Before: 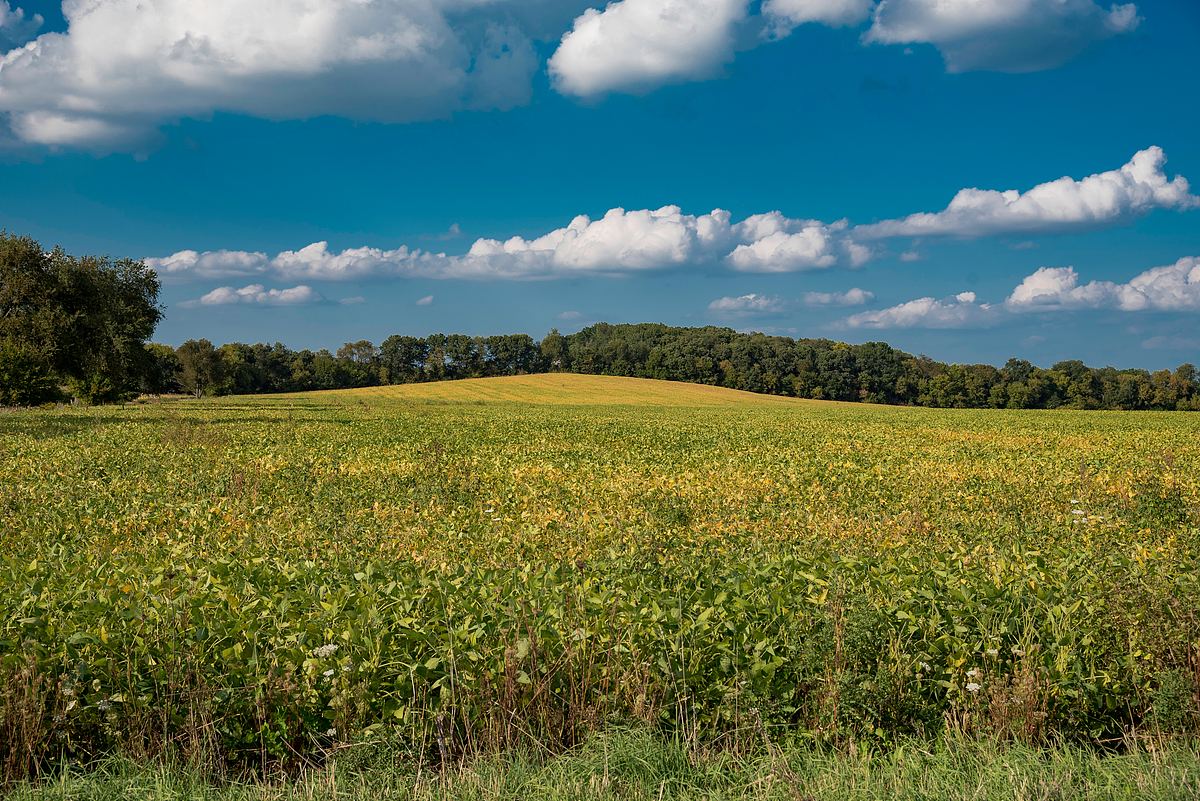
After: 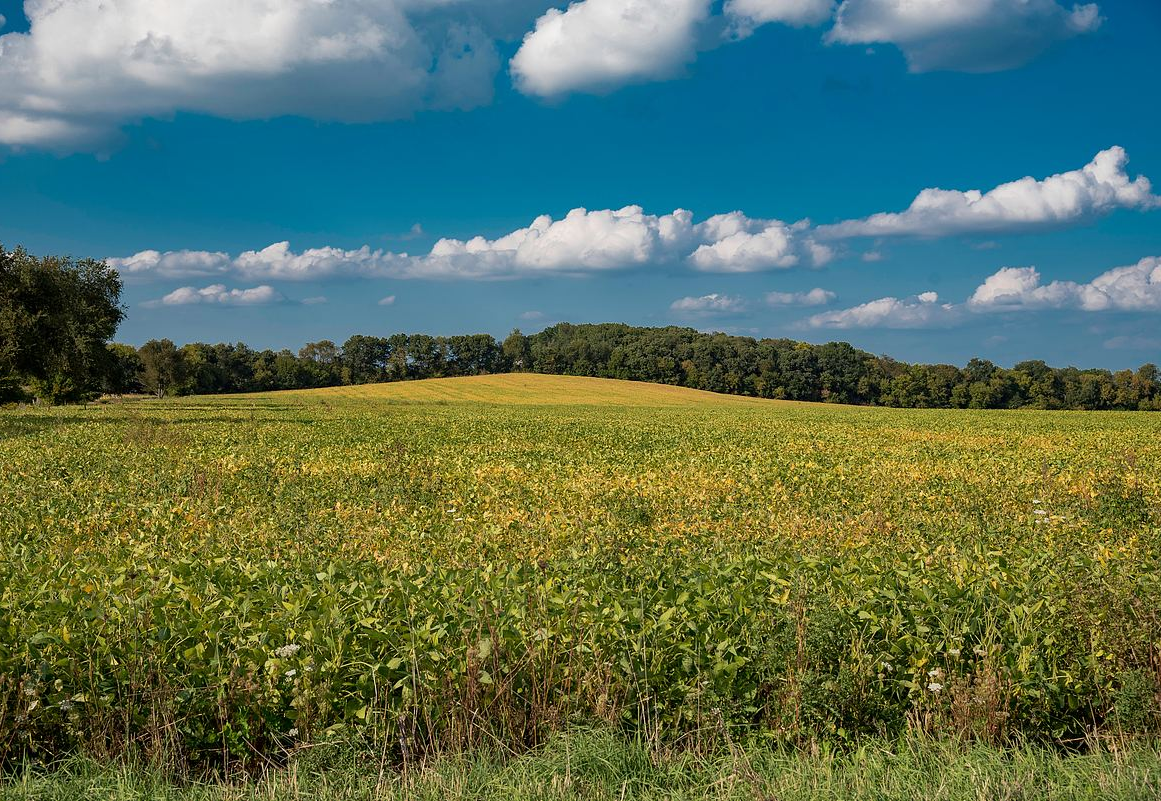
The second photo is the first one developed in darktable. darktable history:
crop and rotate: left 3.236%
